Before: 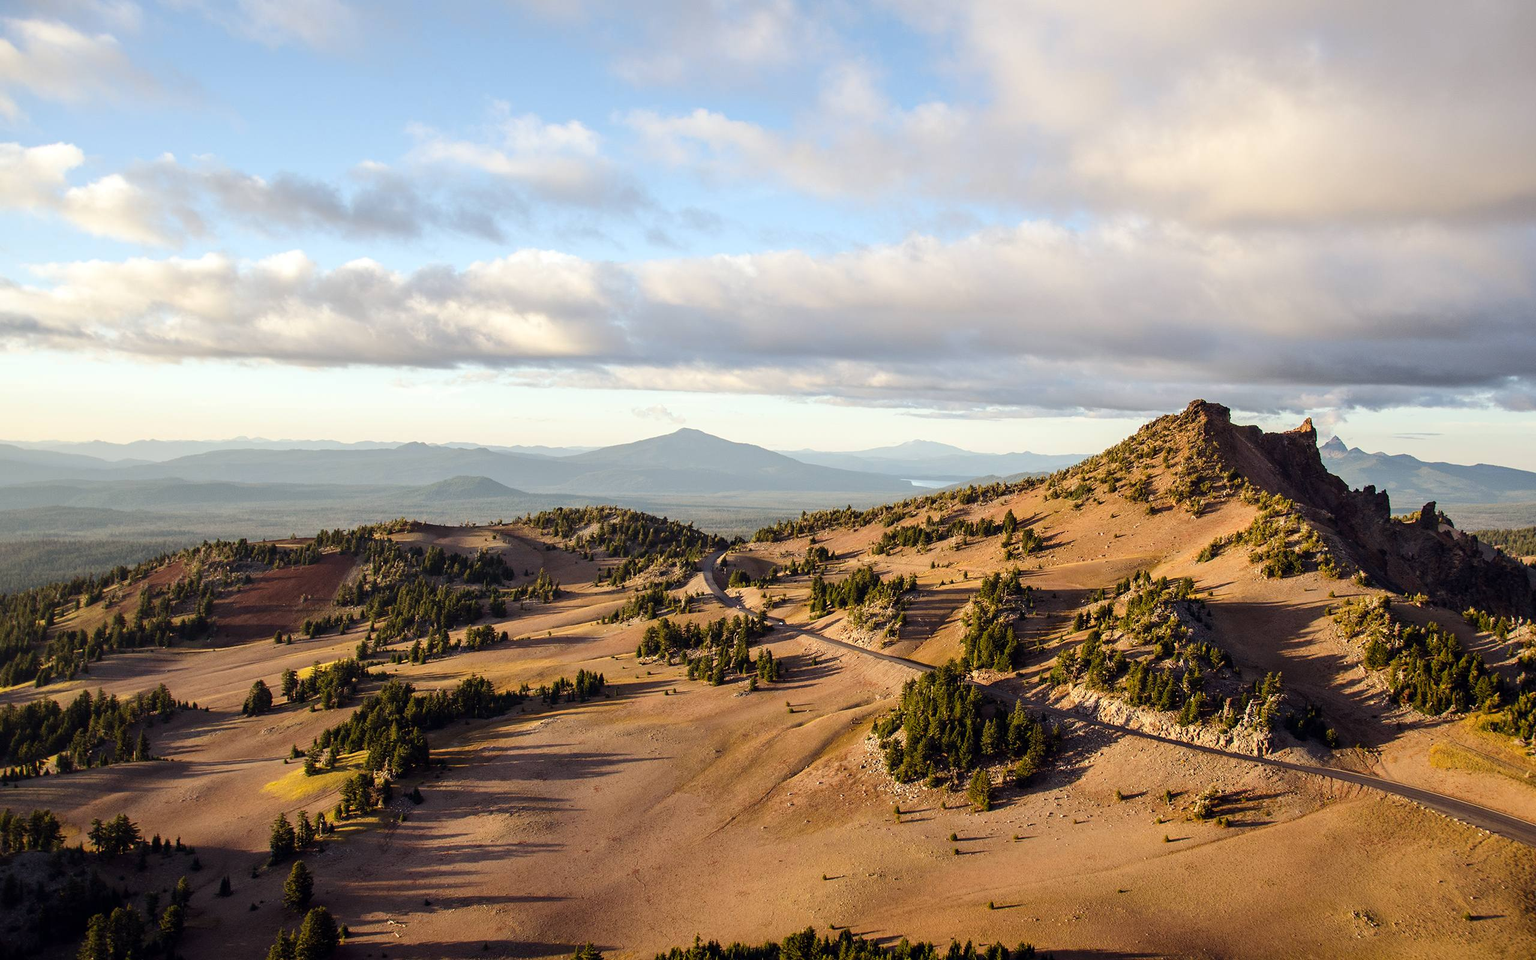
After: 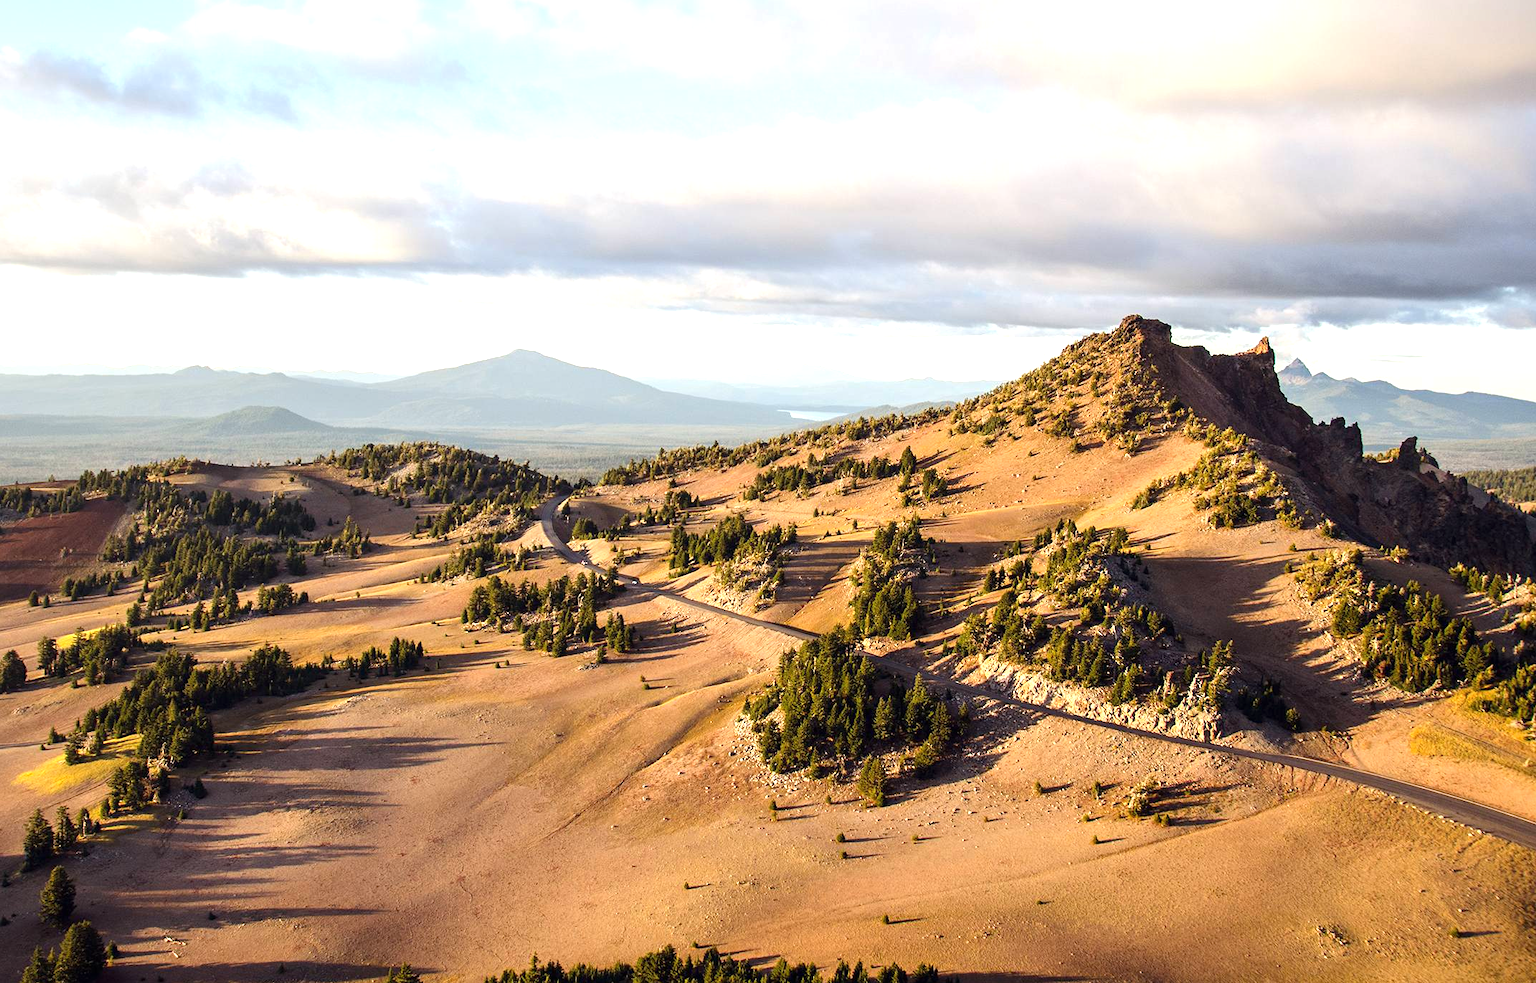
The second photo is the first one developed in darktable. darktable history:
exposure: black level correction 0, exposure 0.7 EV, compensate exposure bias true, compensate highlight preservation false
crop: left 16.315%, top 14.246%
